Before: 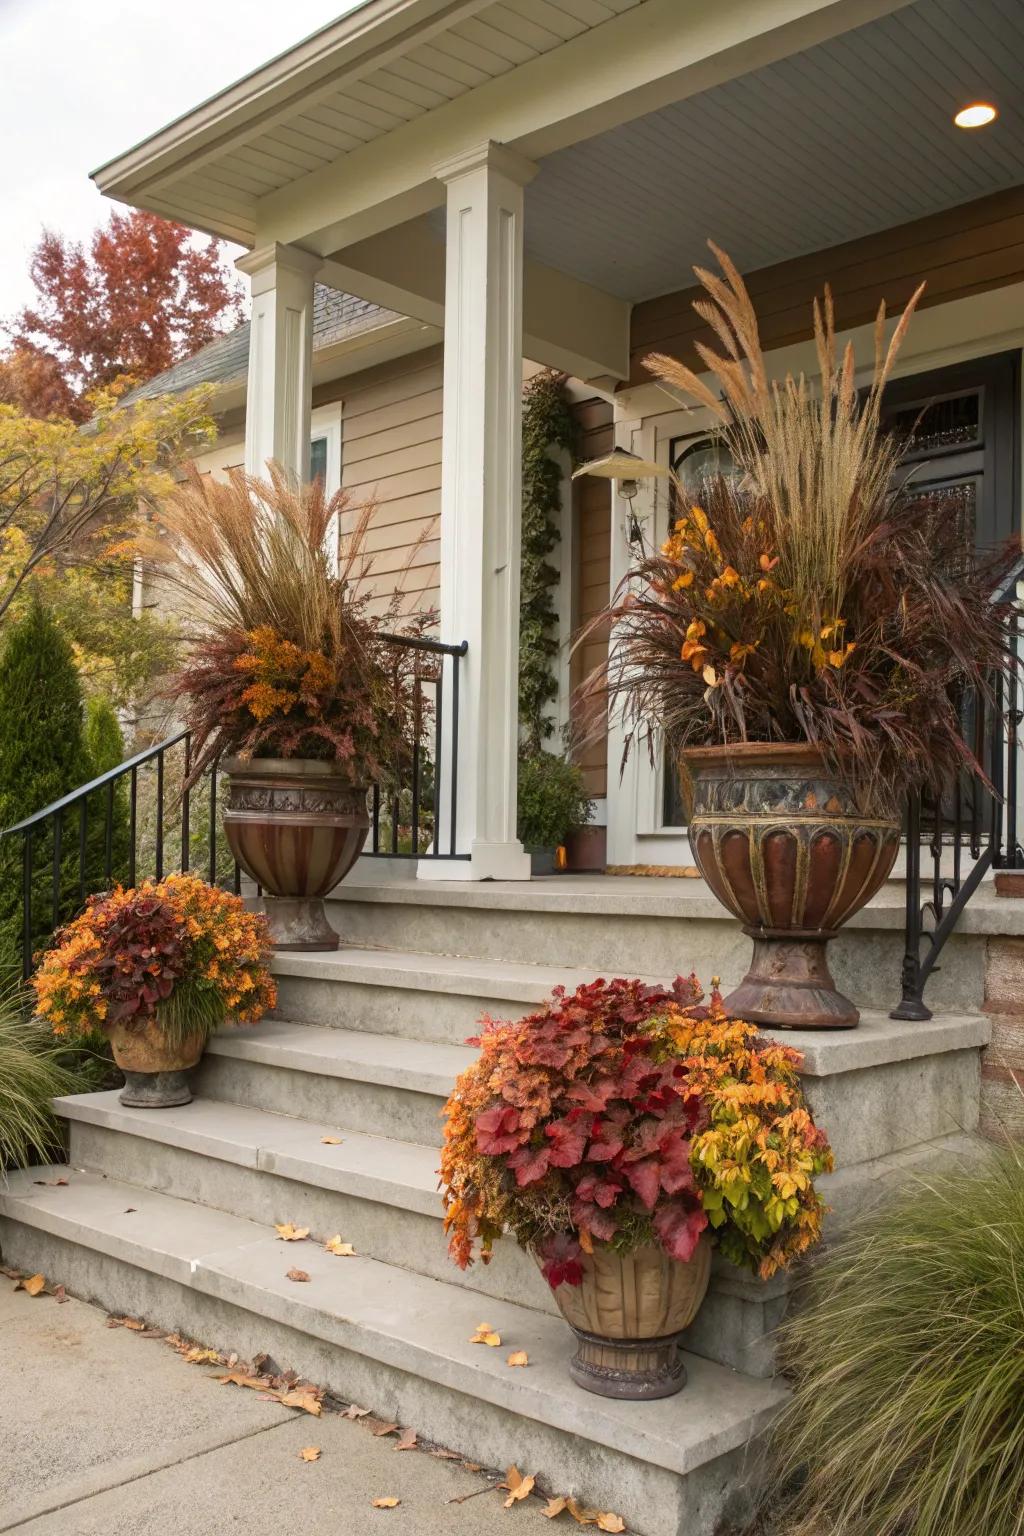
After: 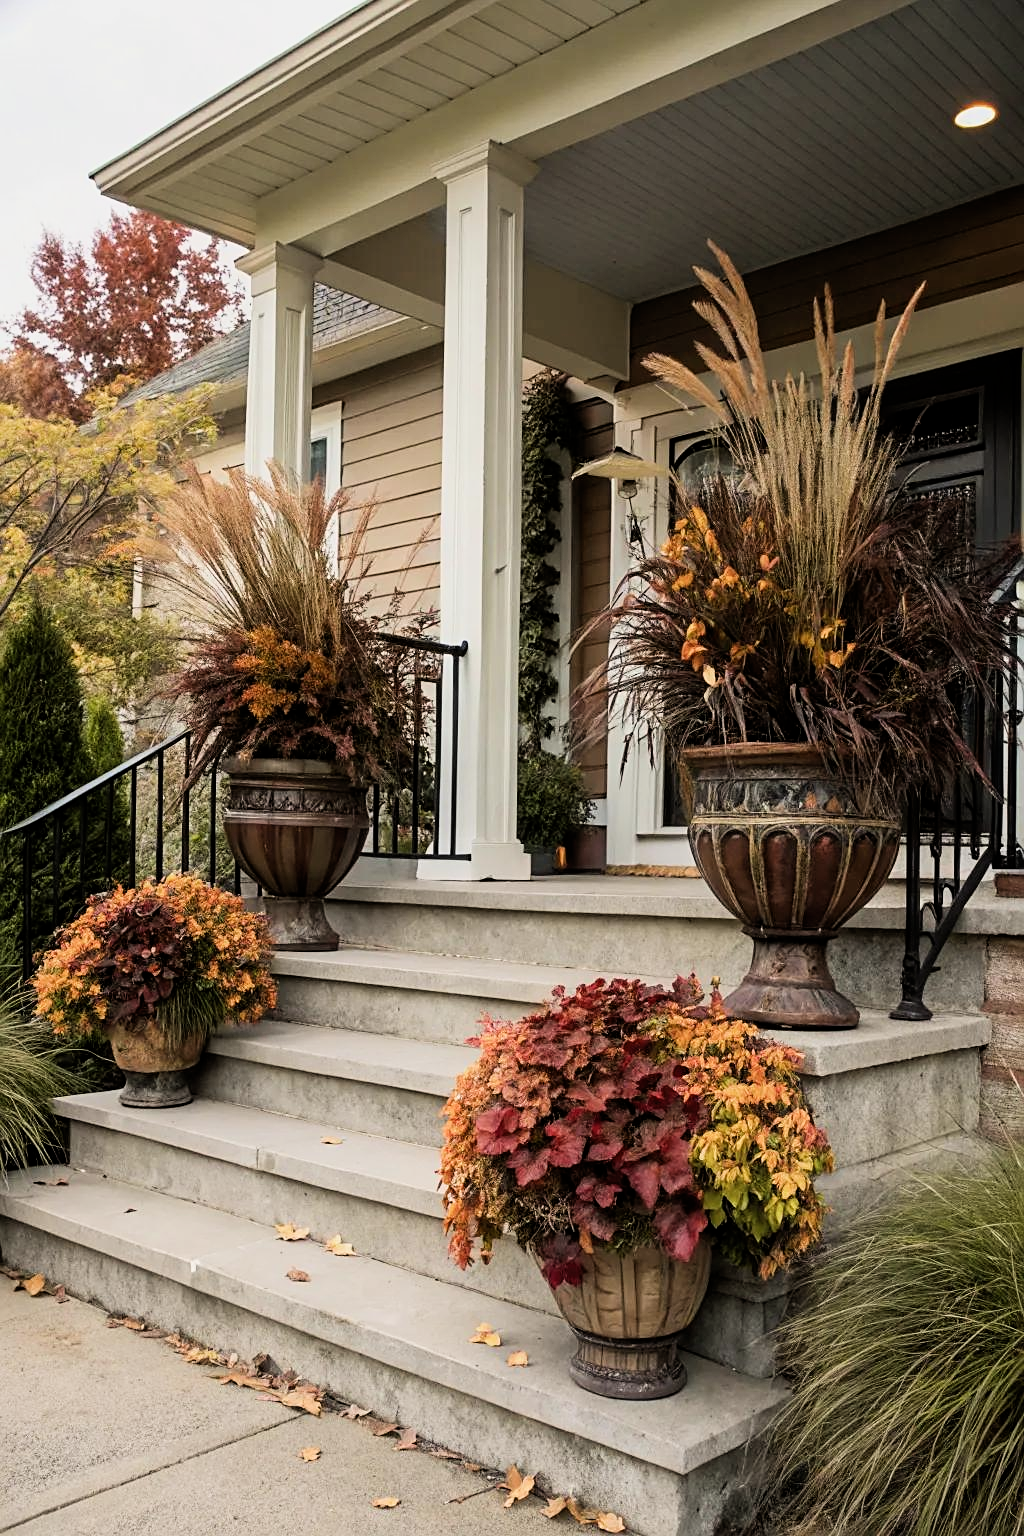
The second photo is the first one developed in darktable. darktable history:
sharpen: on, module defaults
filmic rgb: black relative exposure -16 EV, white relative exposure 6.25 EV, hardness 5.07, contrast 1.356, color science v4 (2020)
